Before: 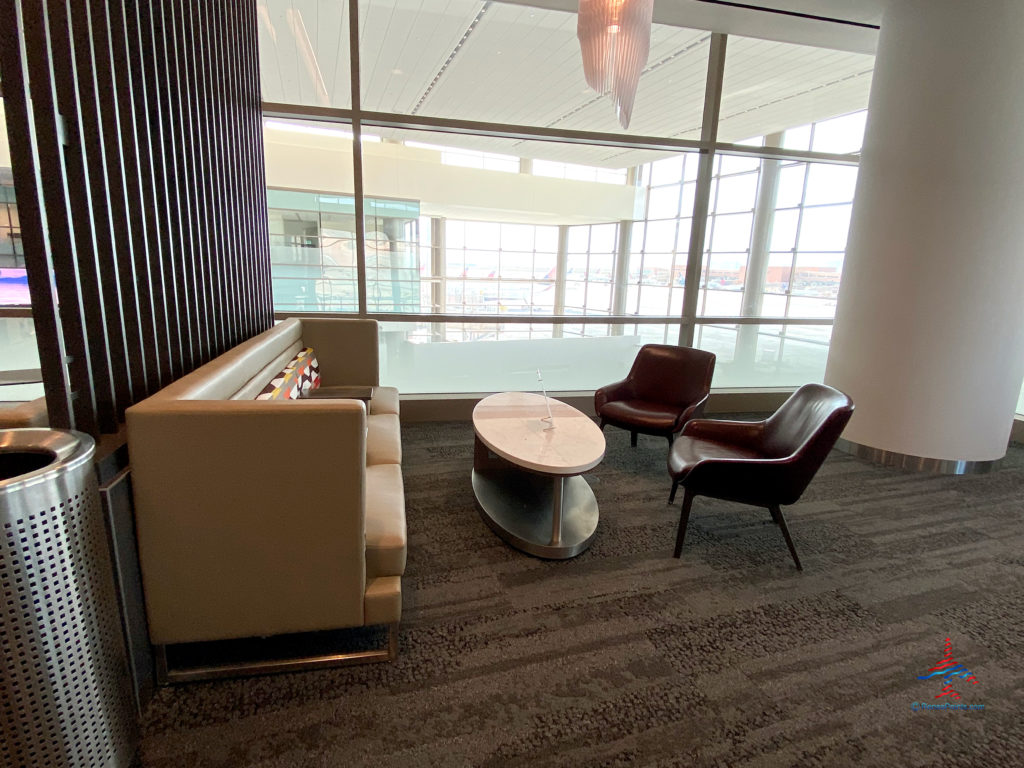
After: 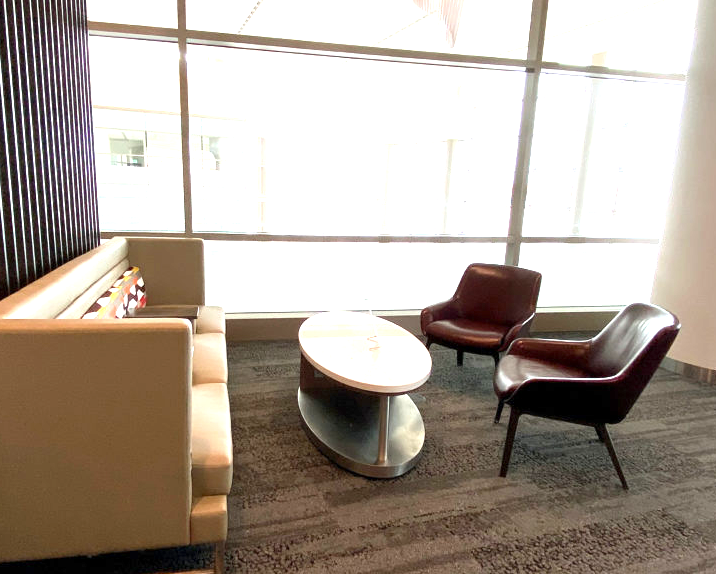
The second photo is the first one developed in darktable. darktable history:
crop and rotate: left 17.046%, top 10.659%, right 12.989%, bottom 14.553%
exposure: exposure 1.223 EV, compensate highlight preservation false
